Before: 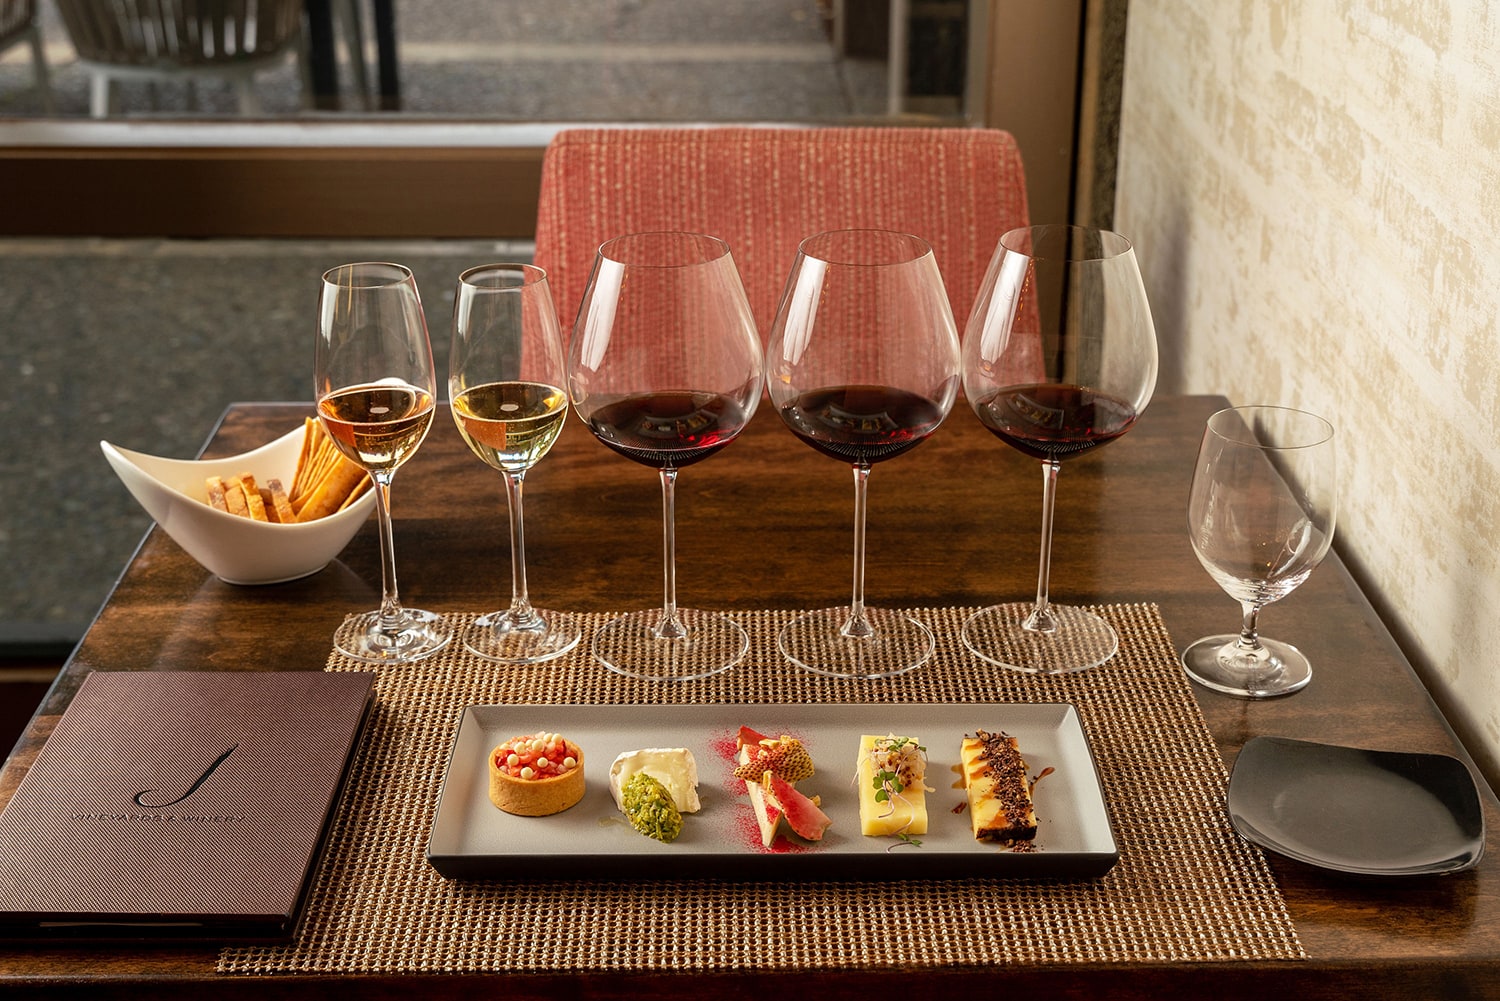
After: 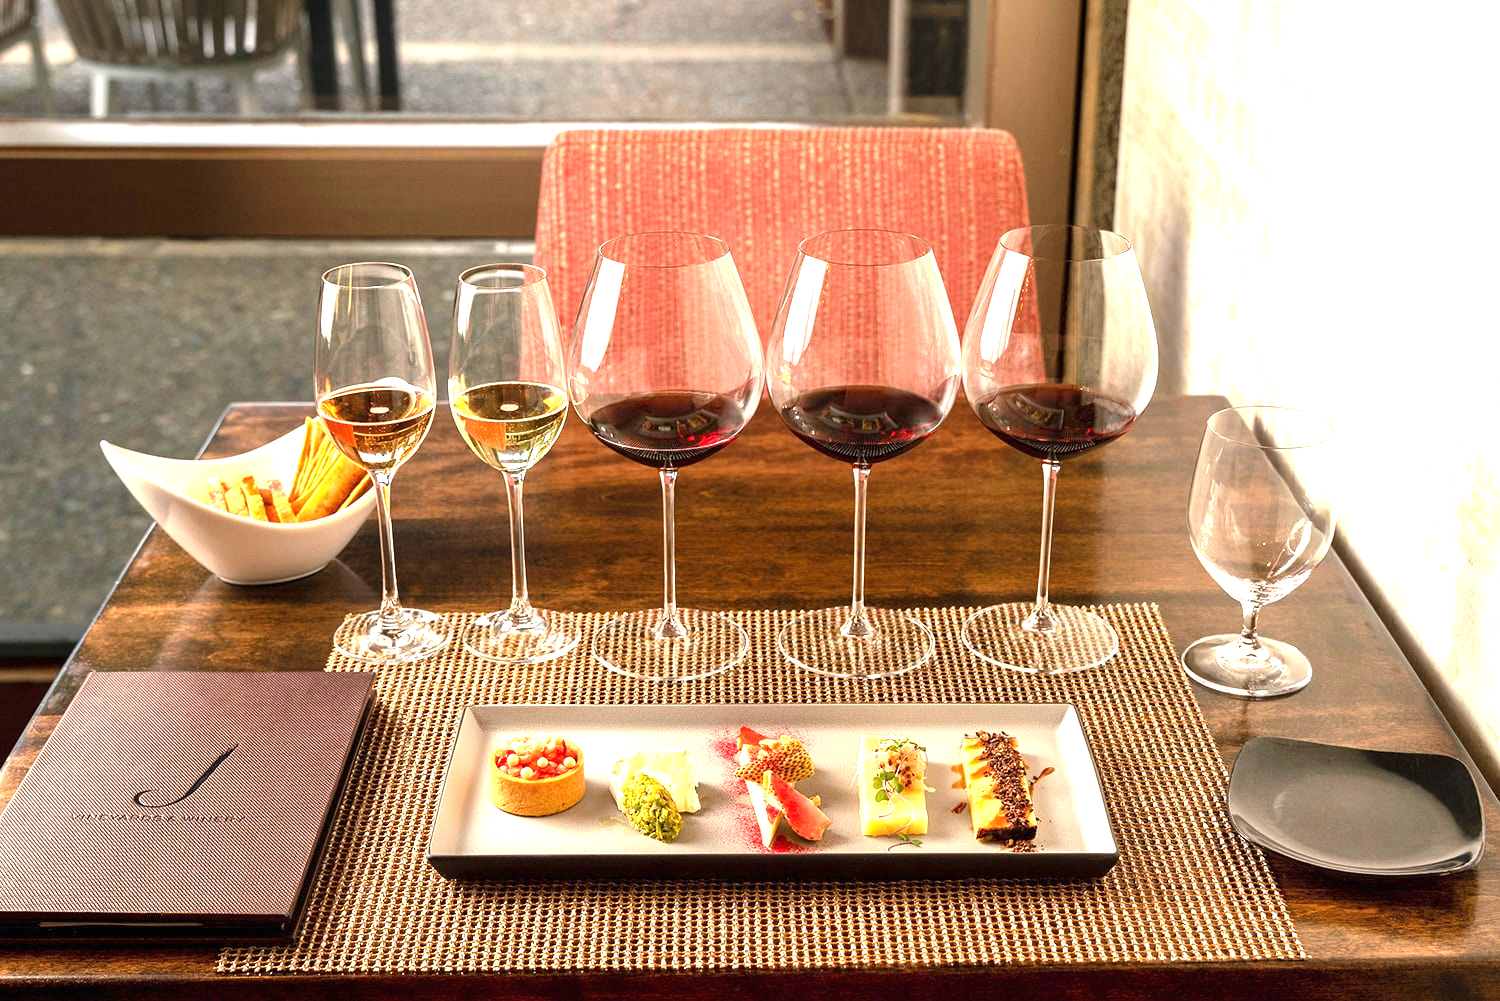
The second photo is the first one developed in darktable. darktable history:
exposure: black level correction 0, exposure 1.465 EV, compensate highlight preservation false
